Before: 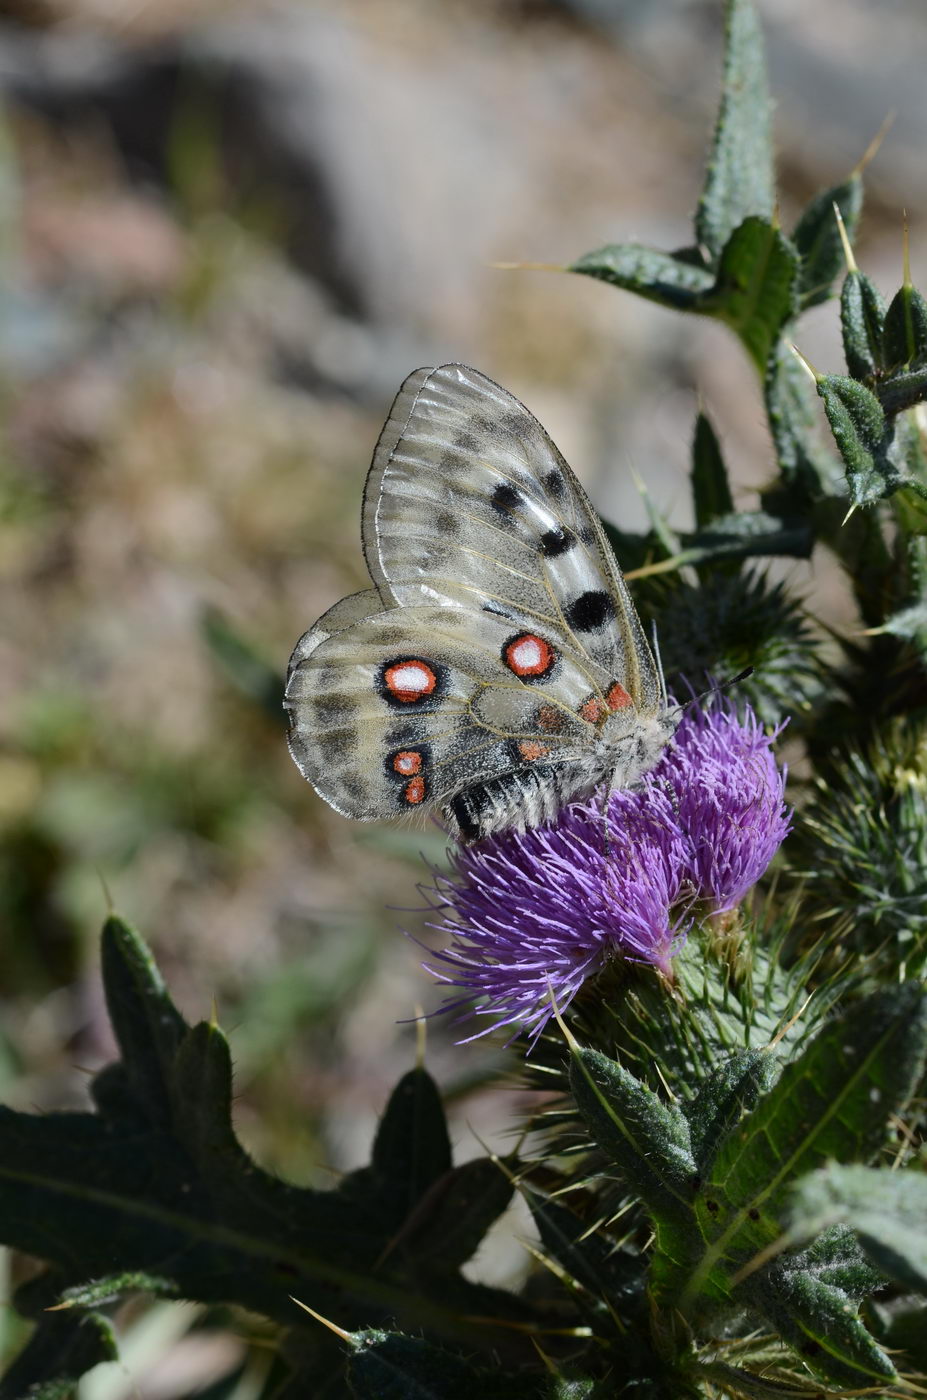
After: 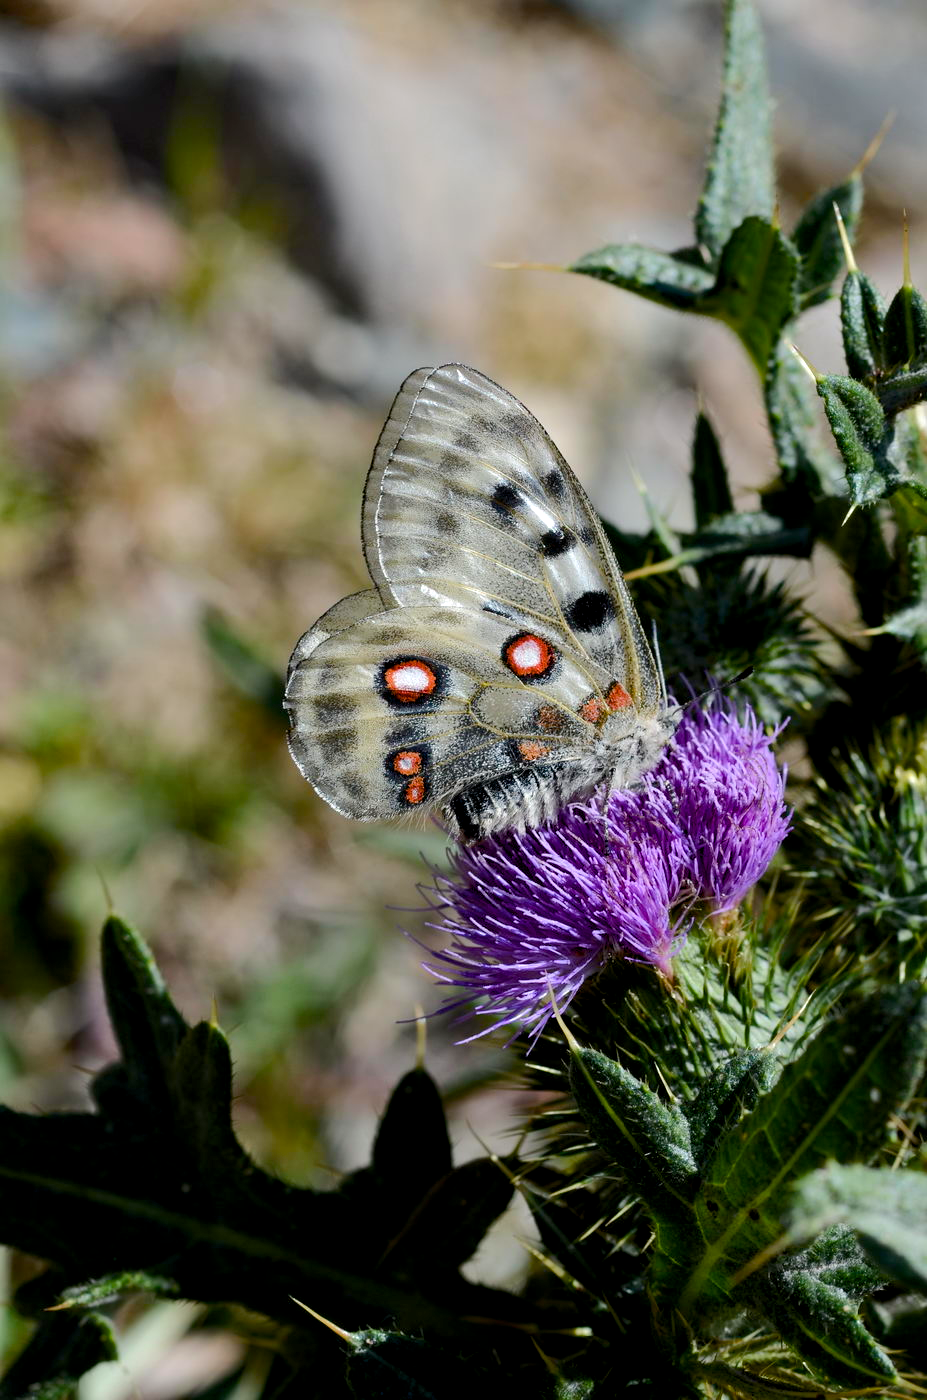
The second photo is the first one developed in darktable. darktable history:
exposure: black level correction 0.001, exposure 0.014 EV, compensate highlight preservation false
color balance rgb: global offset › luminance -0.51%, perceptual saturation grading › global saturation 27.53%, perceptual saturation grading › highlights -25%, perceptual saturation grading › shadows 25%, perceptual brilliance grading › highlights 6.62%, perceptual brilliance grading › mid-tones 17.07%, perceptual brilliance grading › shadows -5.23%
